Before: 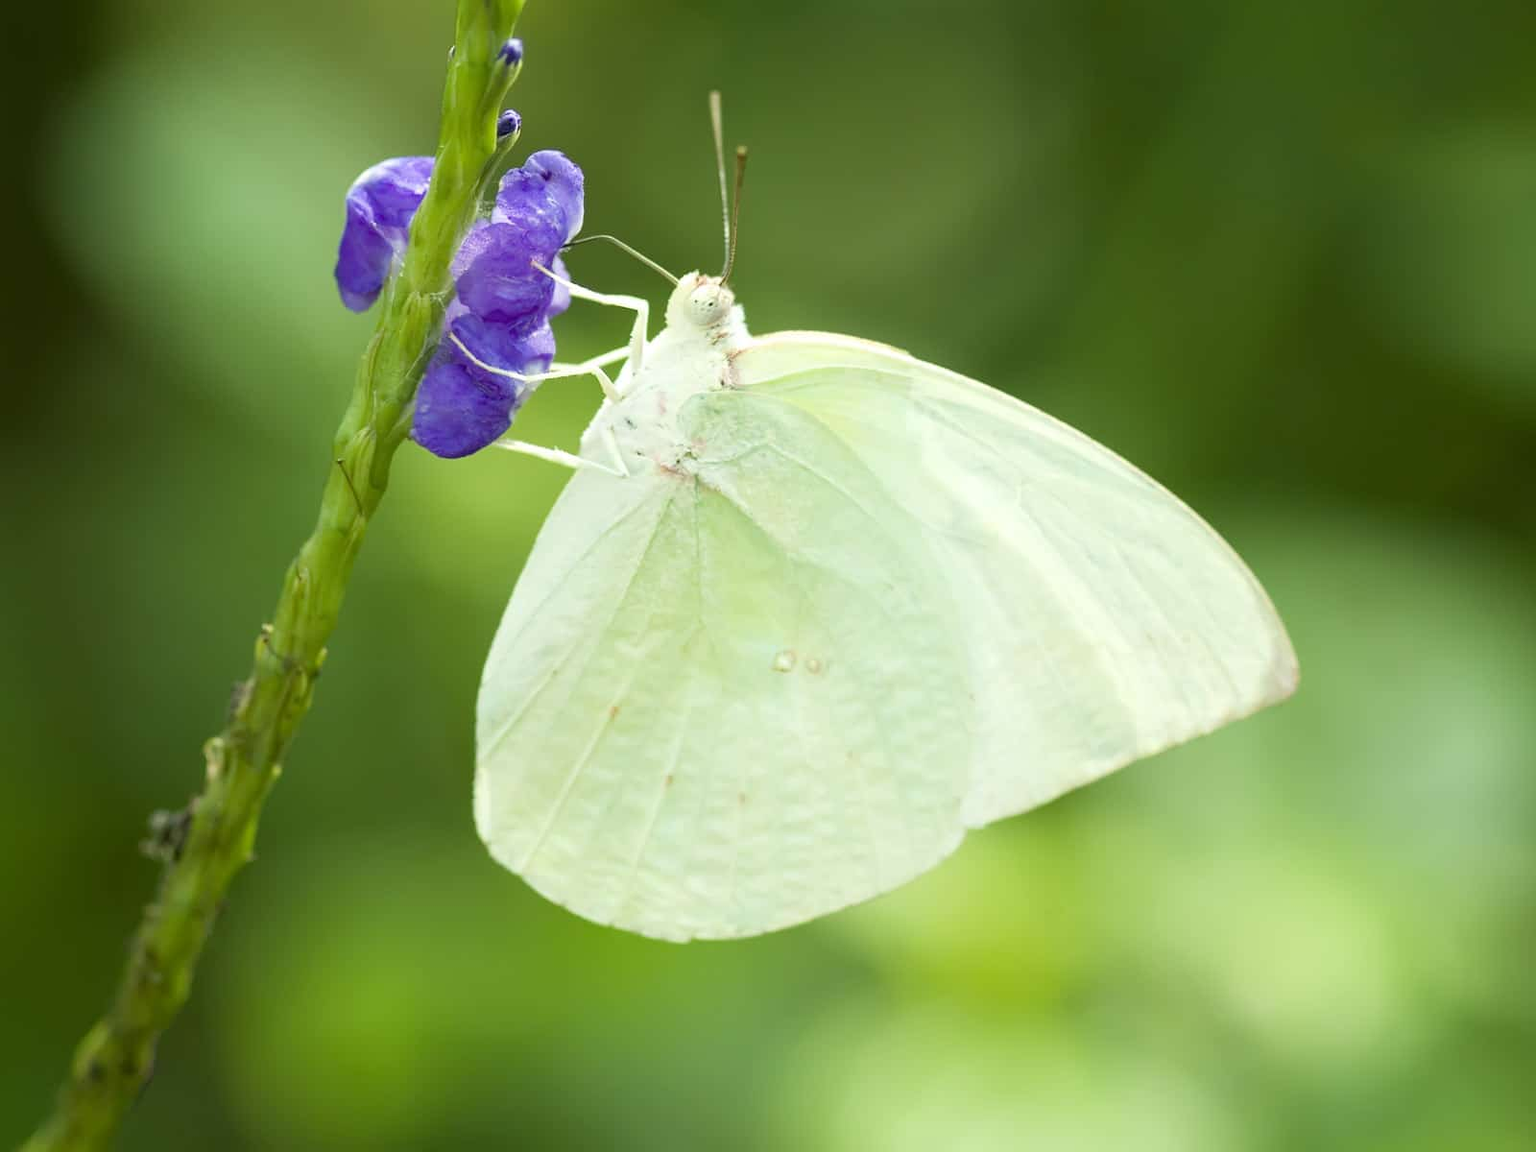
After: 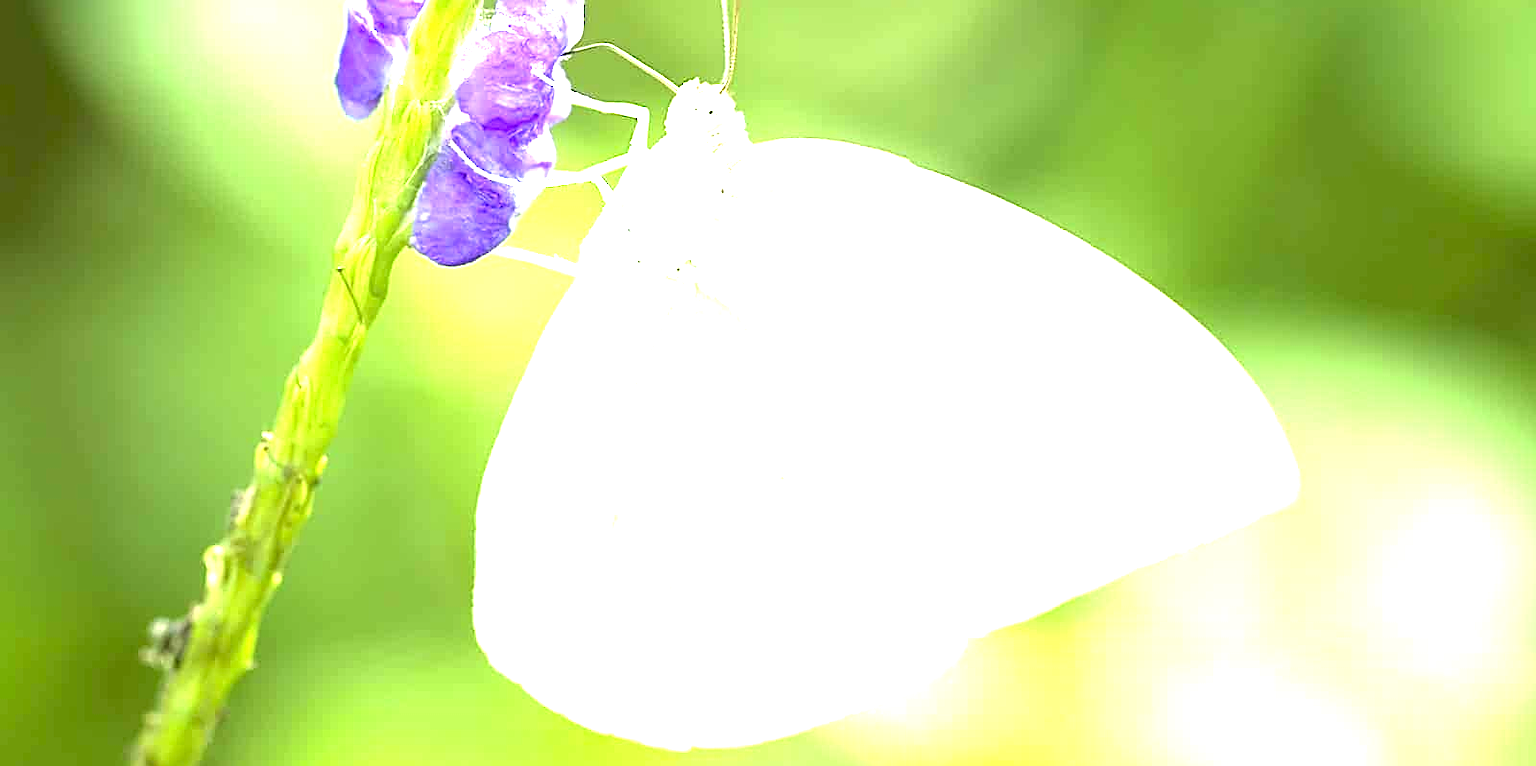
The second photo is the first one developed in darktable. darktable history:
sharpen: on, module defaults
exposure: exposure 2.207 EV, compensate highlight preservation false
crop: top 16.727%, bottom 16.727%
